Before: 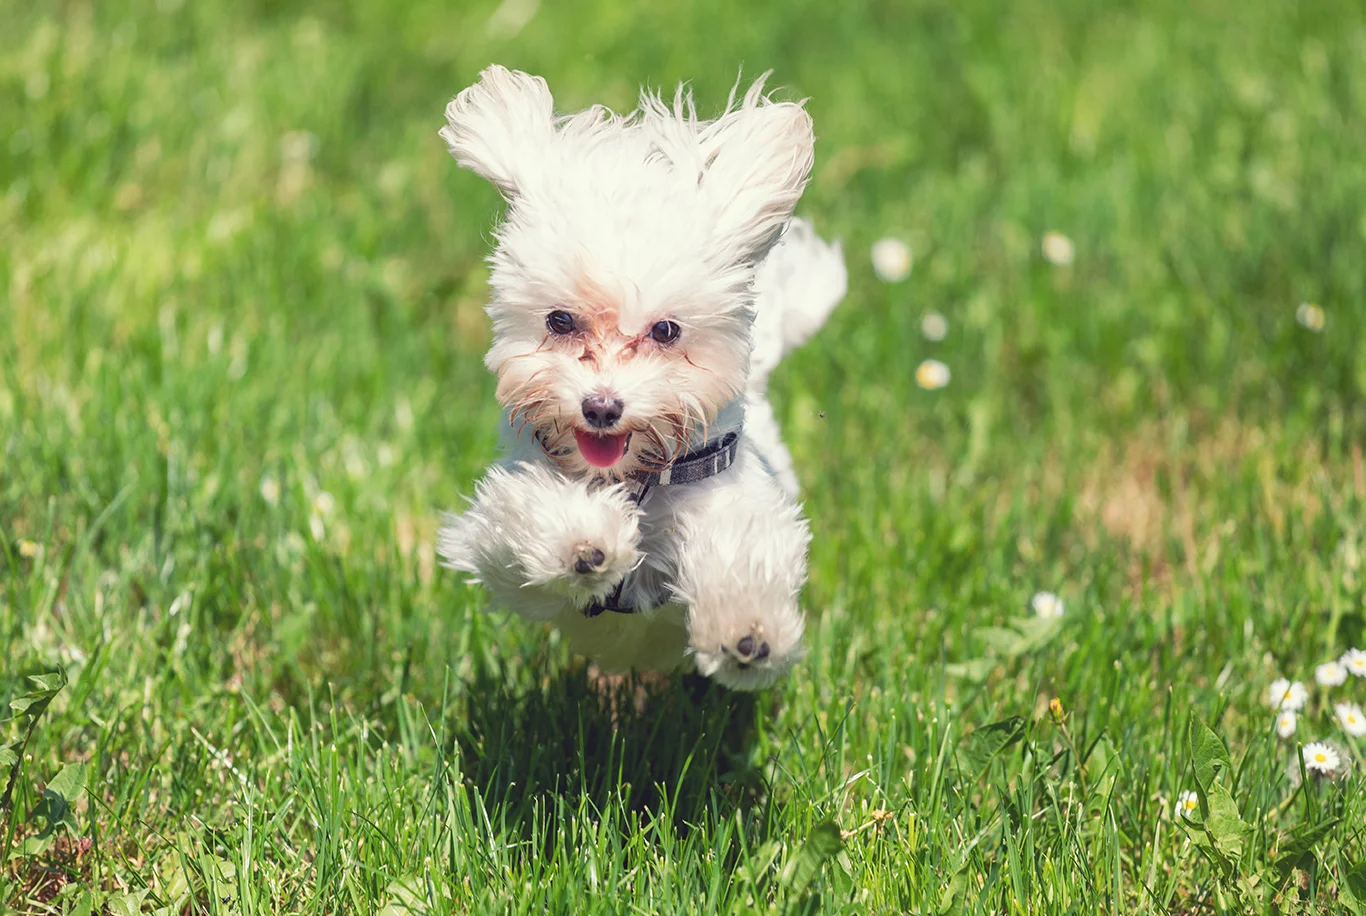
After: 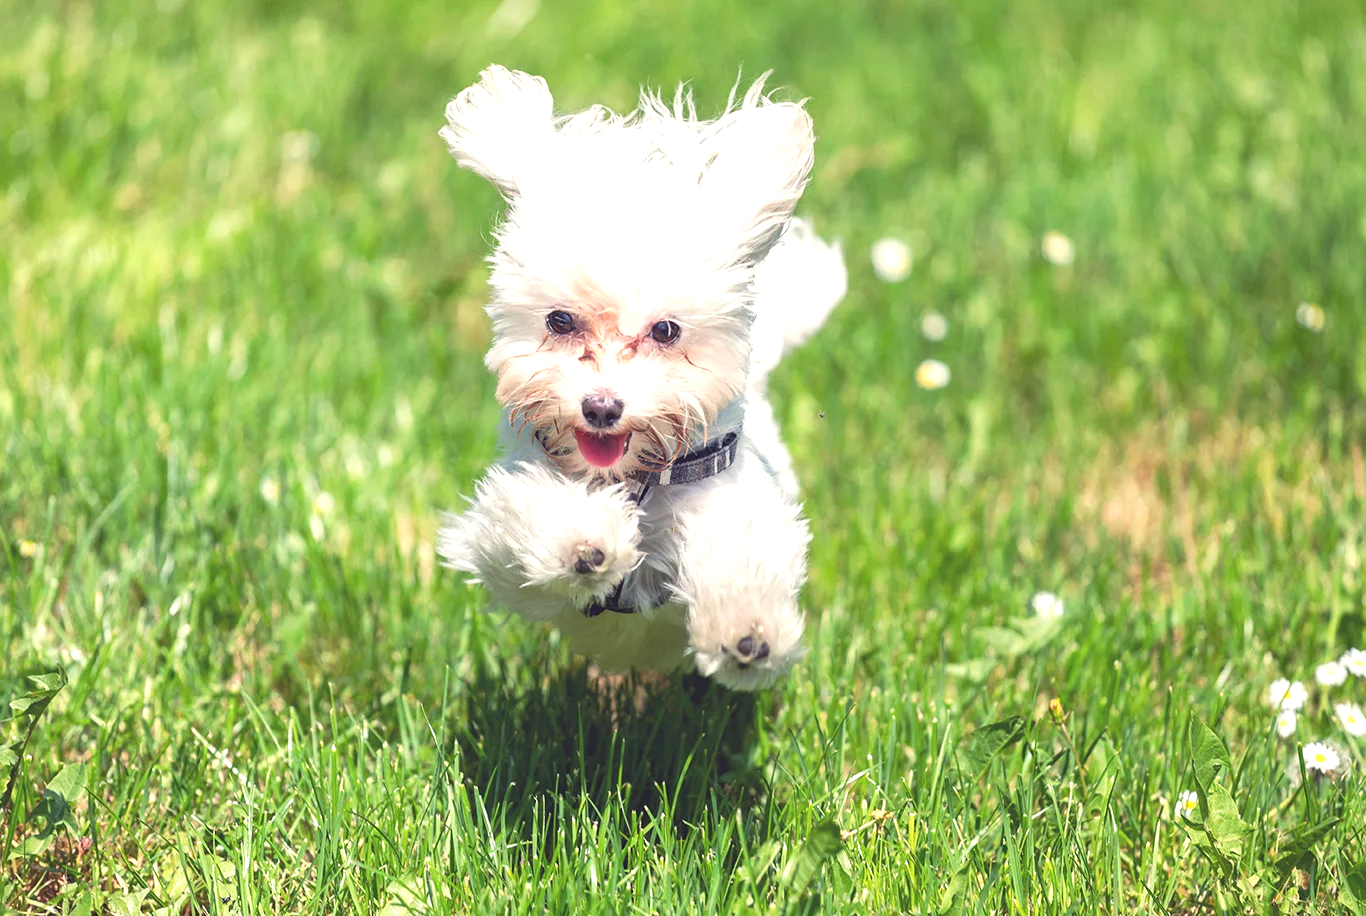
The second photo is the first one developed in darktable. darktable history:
exposure: black level correction -0.002, exposure 0.546 EV, compensate highlight preservation false
